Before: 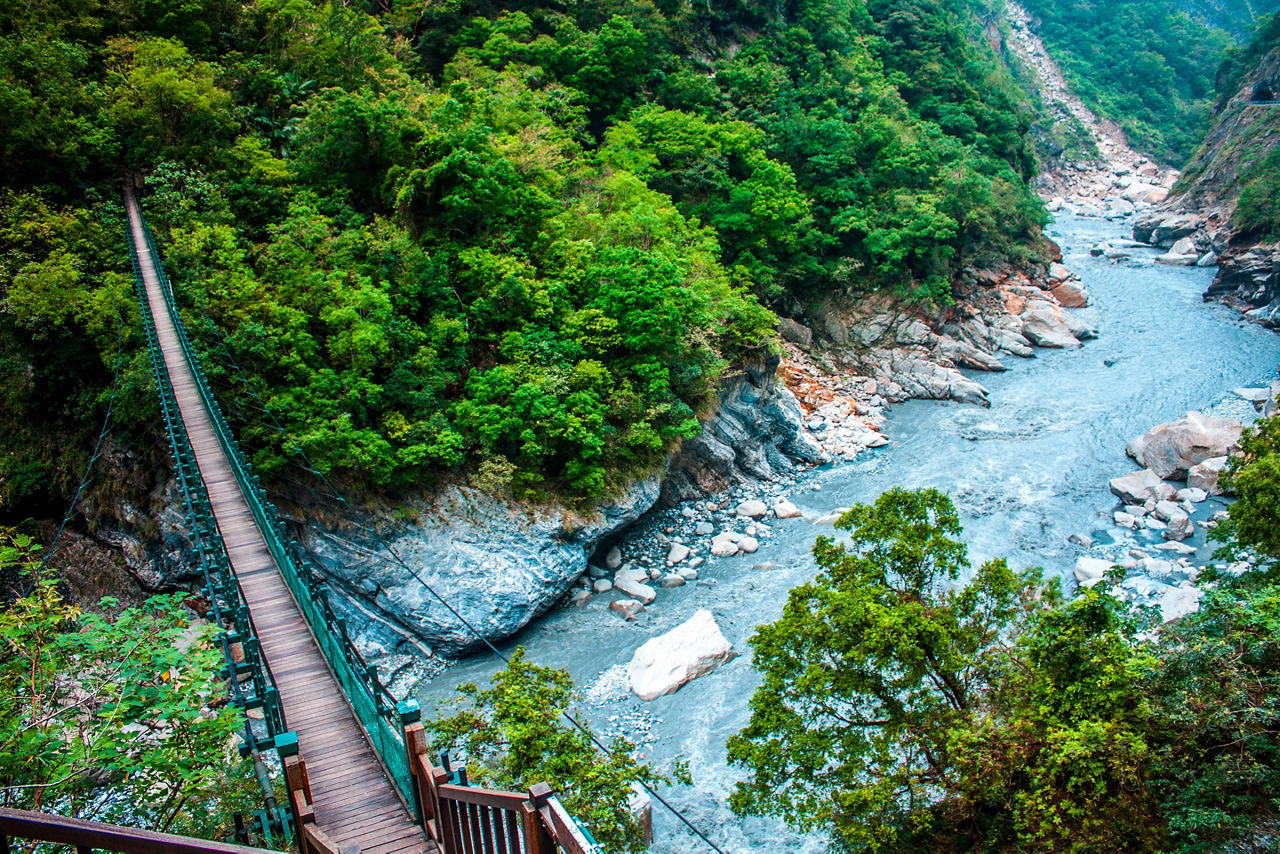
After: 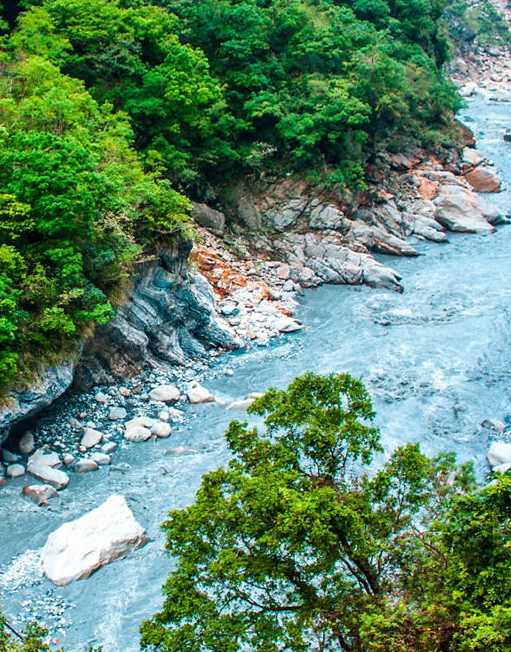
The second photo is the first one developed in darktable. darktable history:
crop: left 45.863%, top 13.541%, right 14.179%, bottom 10.036%
